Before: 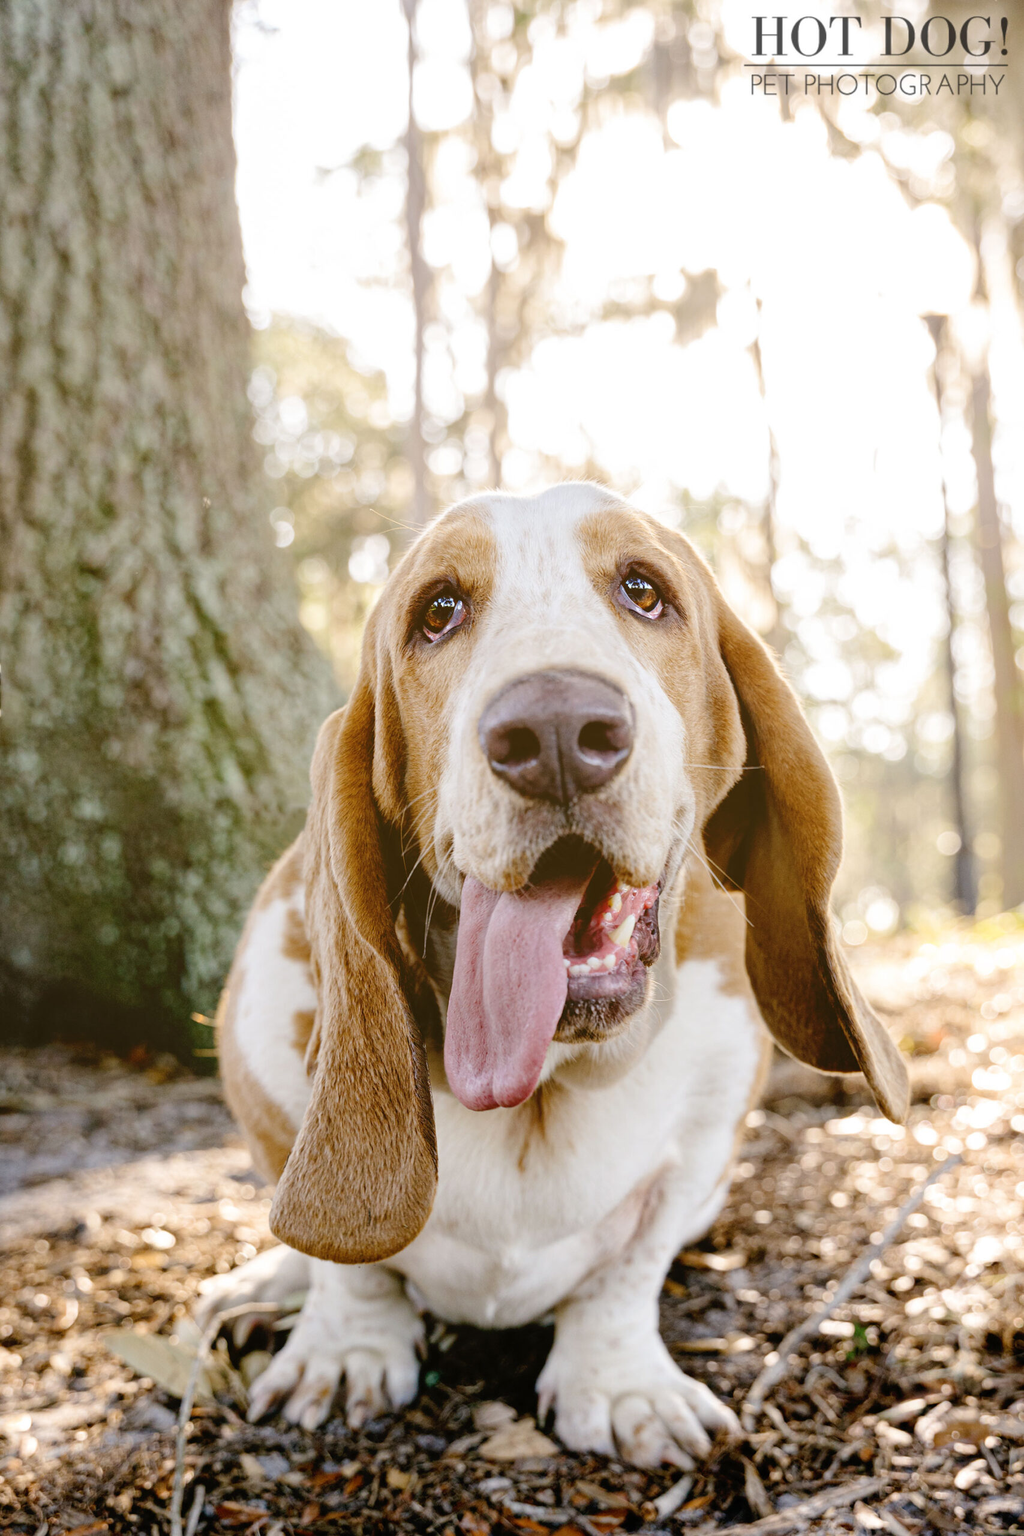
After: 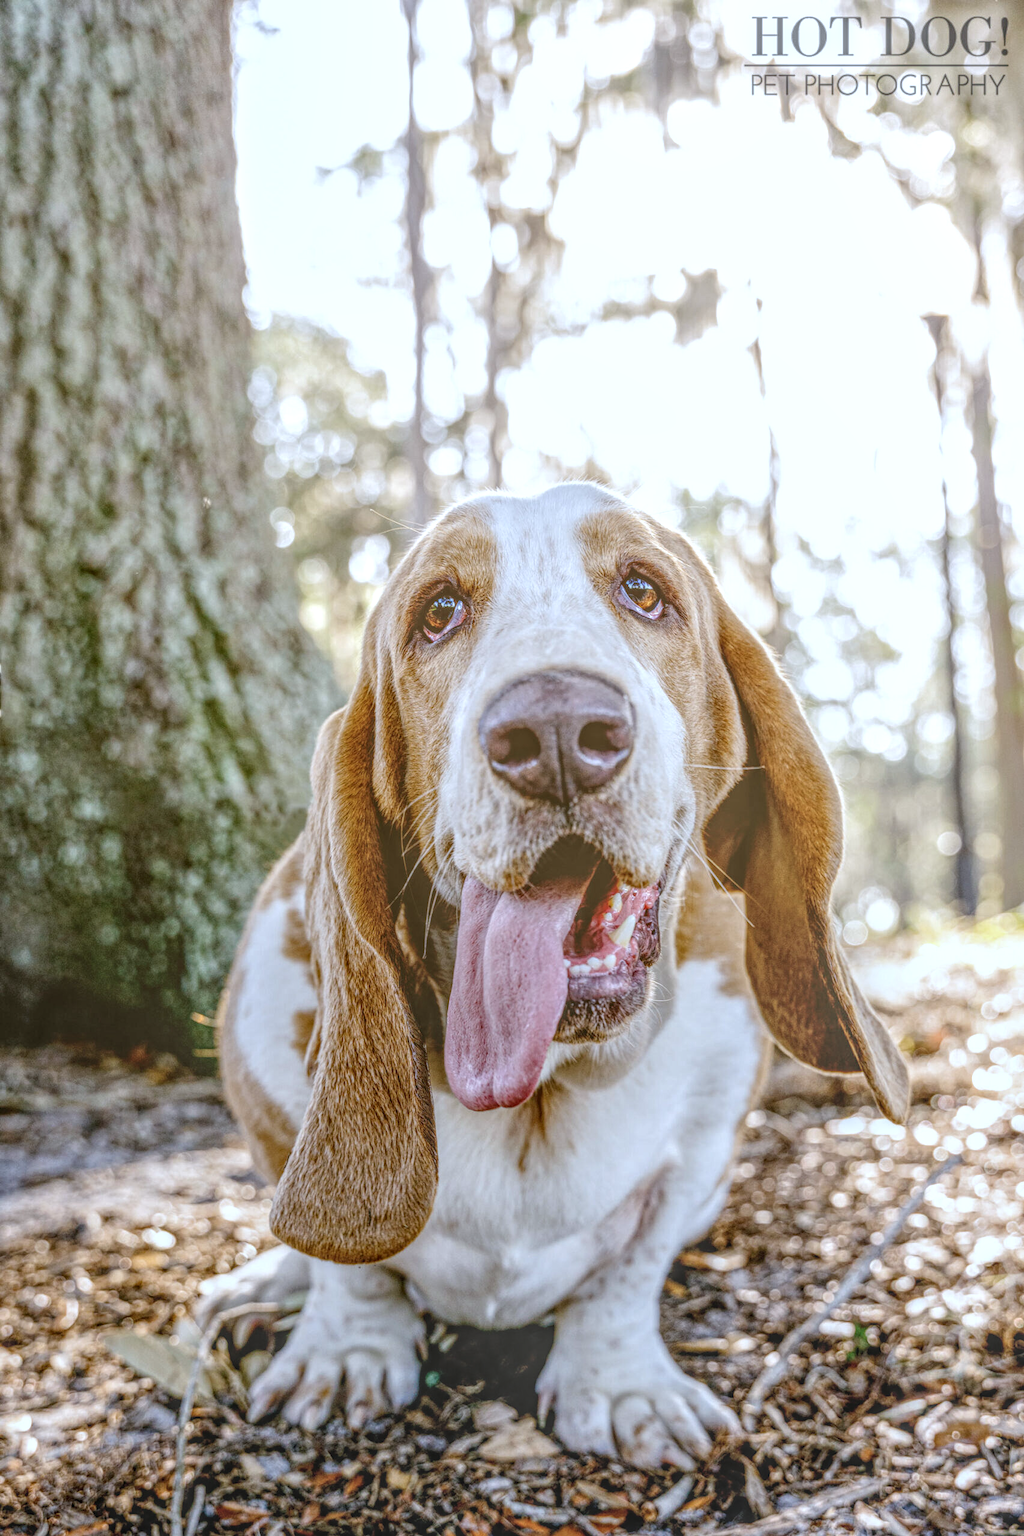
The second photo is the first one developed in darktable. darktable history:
color calibration: x 0.37, y 0.382, temperature 4309.17 K
local contrast: highlights 3%, shadows 0%, detail 200%, midtone range 0.245
